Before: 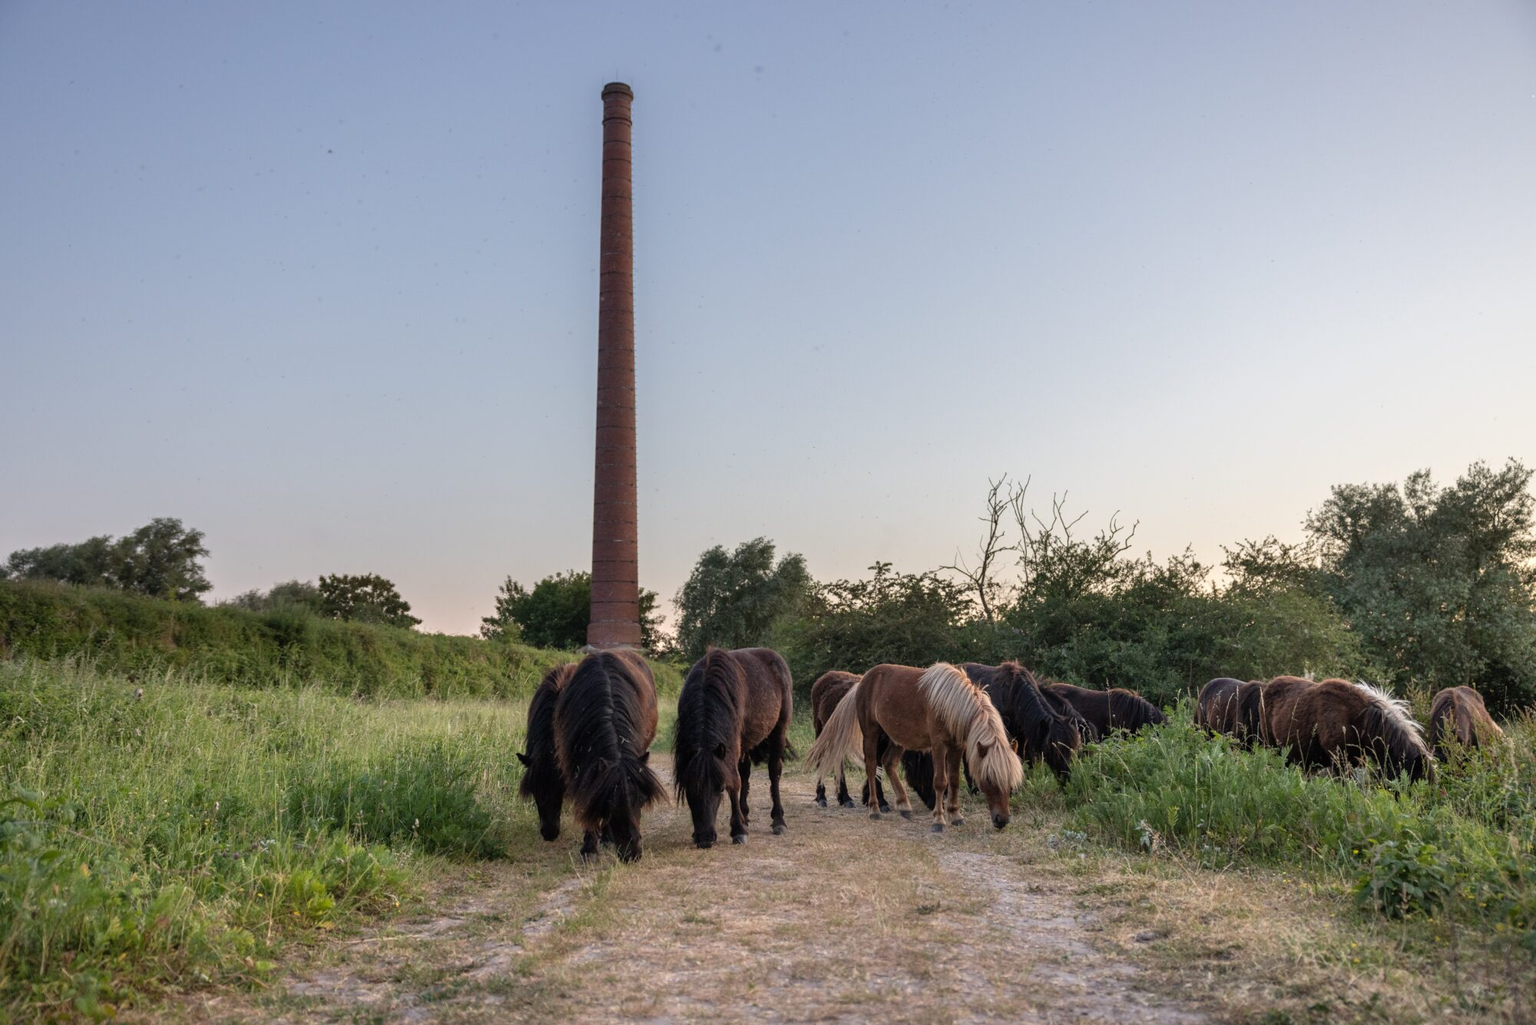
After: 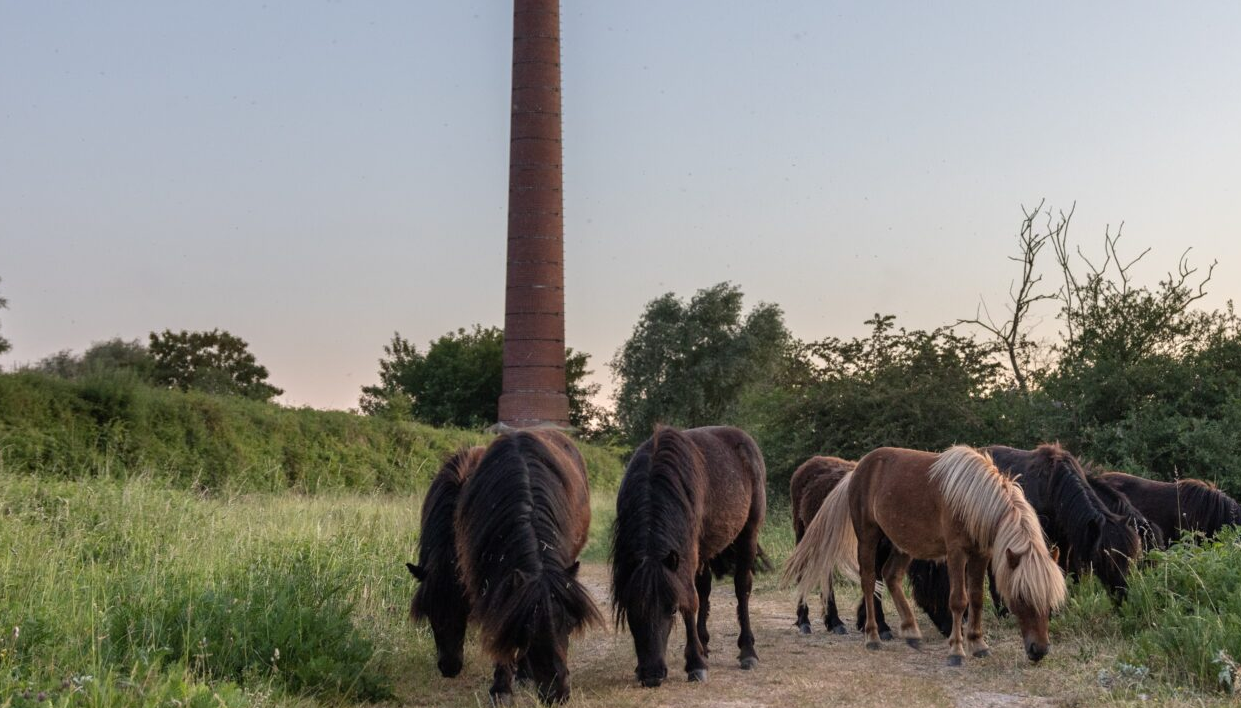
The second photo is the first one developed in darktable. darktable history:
white balance: emerald 1
crop: left 13.312%, top 31.28%, right 24.627%, bottom 15.582%
